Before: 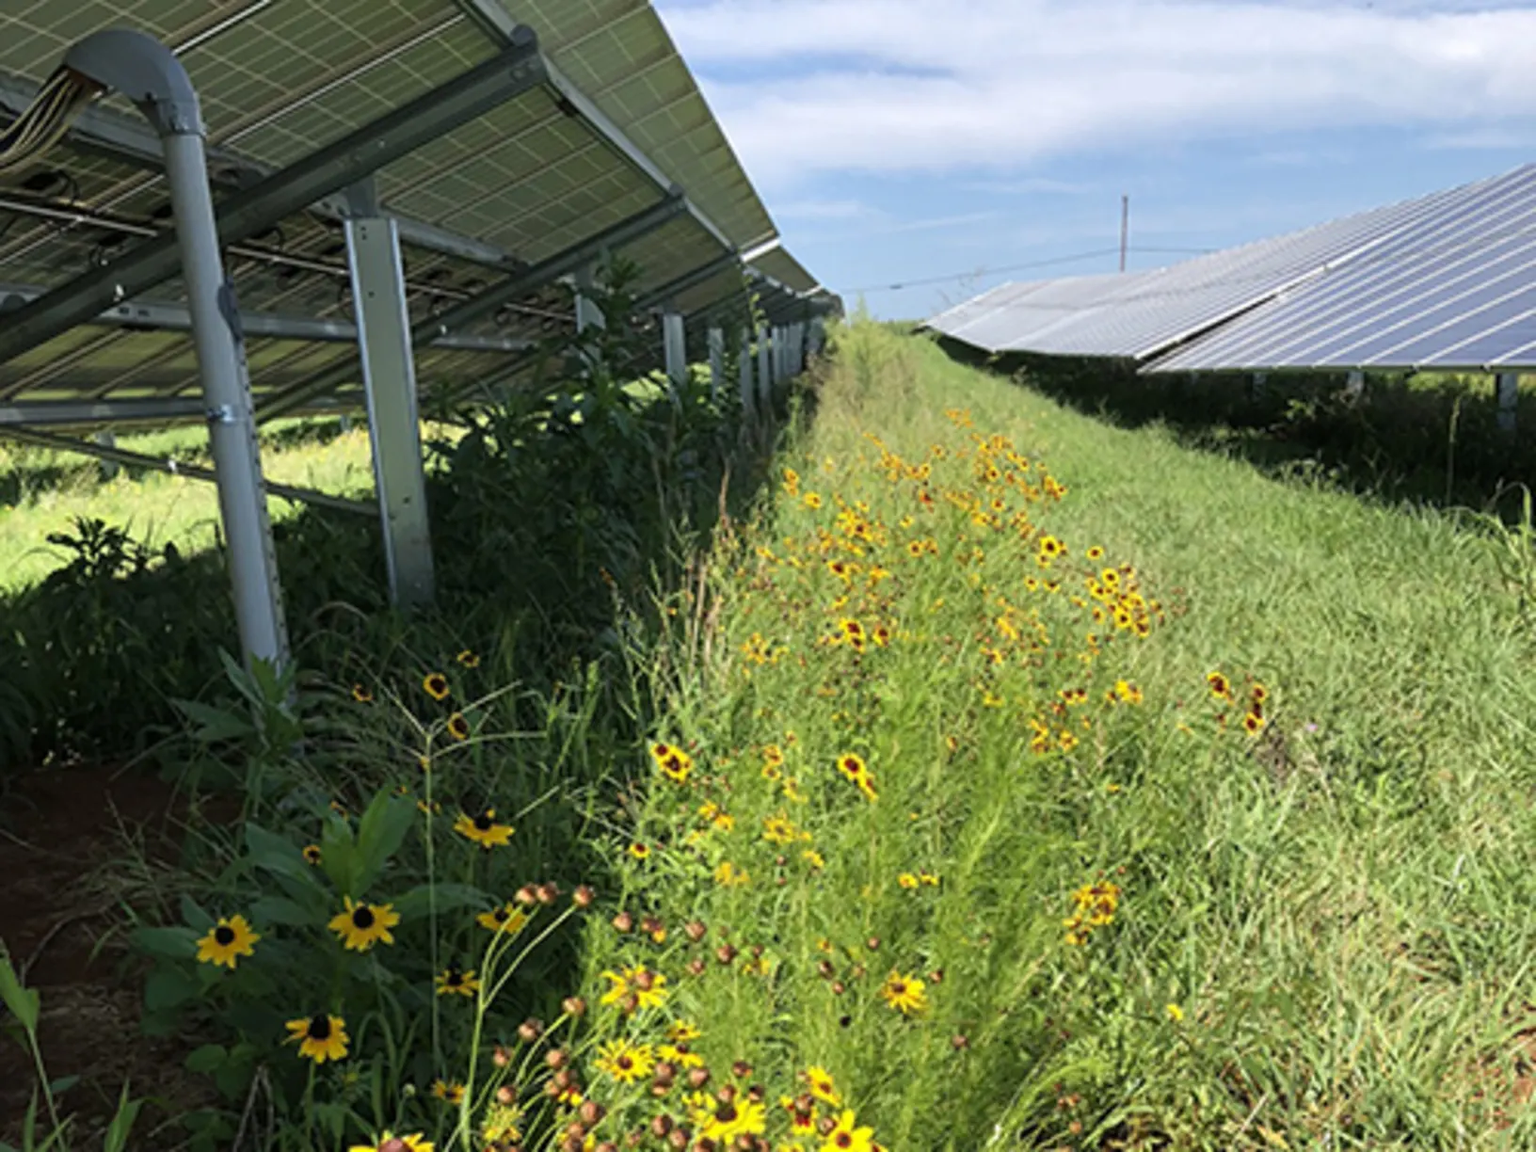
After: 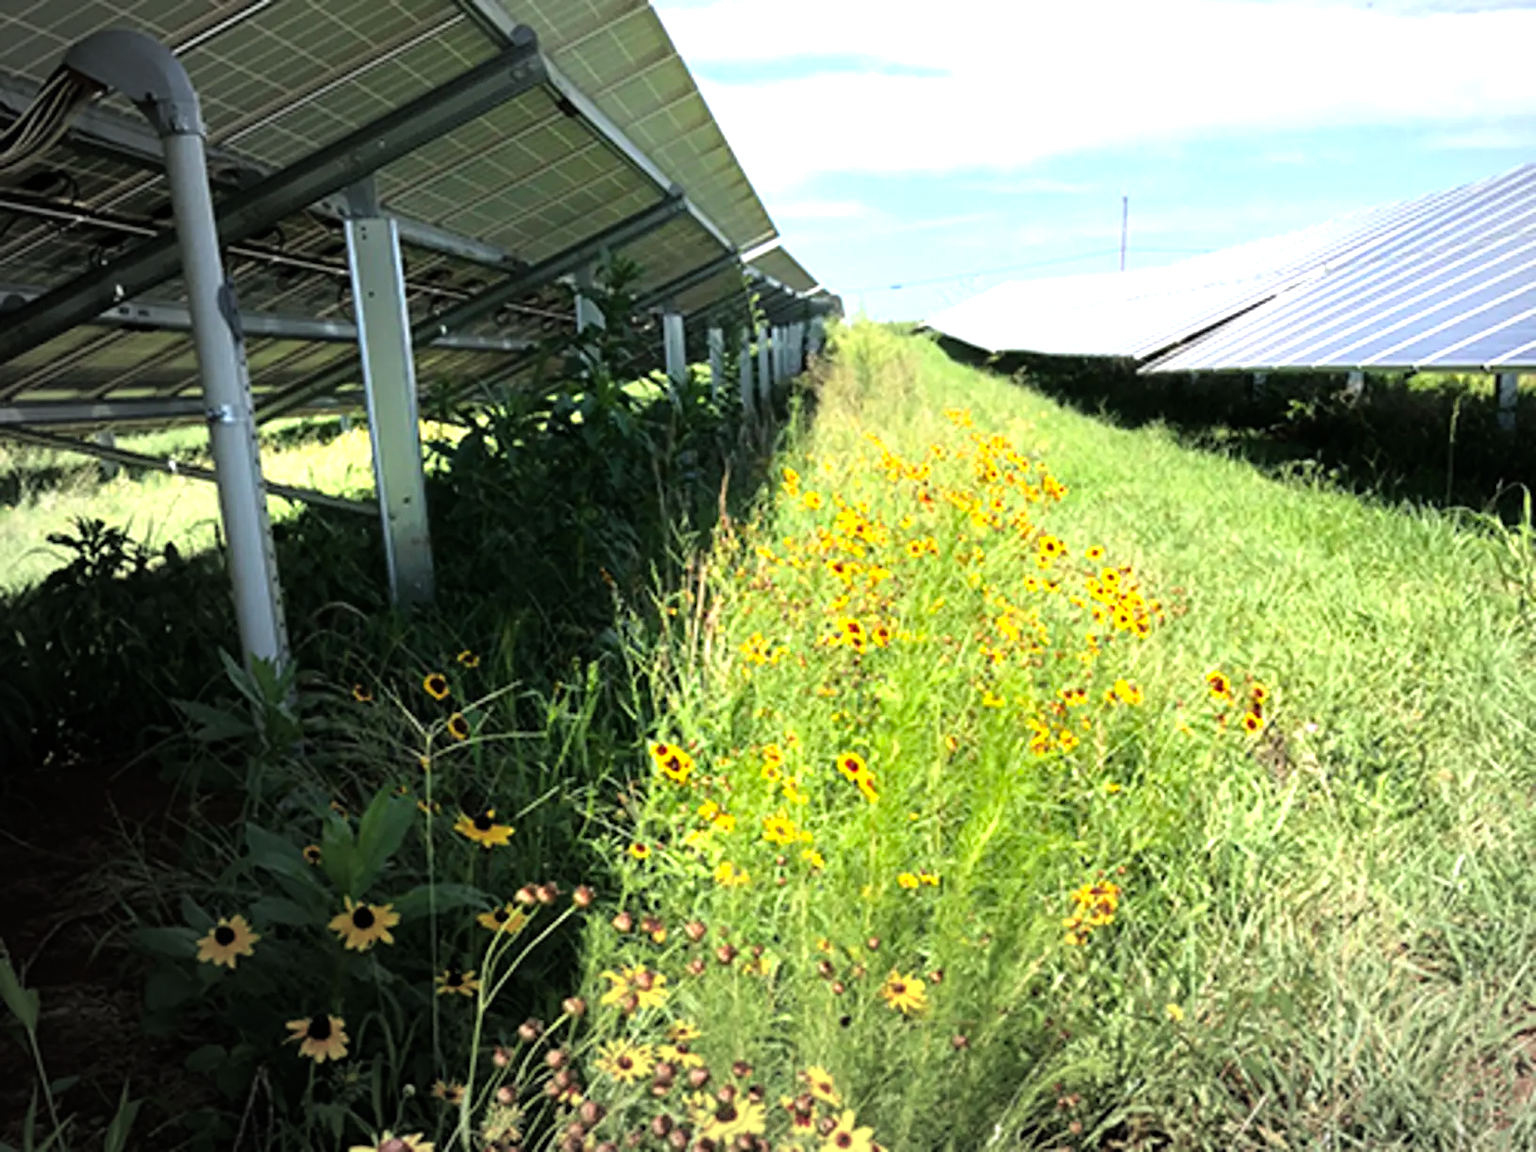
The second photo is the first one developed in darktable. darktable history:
tone equalizer: -8 EV -1.09 EV, -7 EV -1 EV, -6 EV -0.888 EV, -5 EV -0.544 EV, -3 EV 0.579 EV, -2 EV 0.89 EV, -1 EV 1.01 EV, +0 EV 1.08 EV
vignetting: fall-off start 67.5%, fall-off radius 67.04%, center (0.217, -0.237), automatic ratio true
